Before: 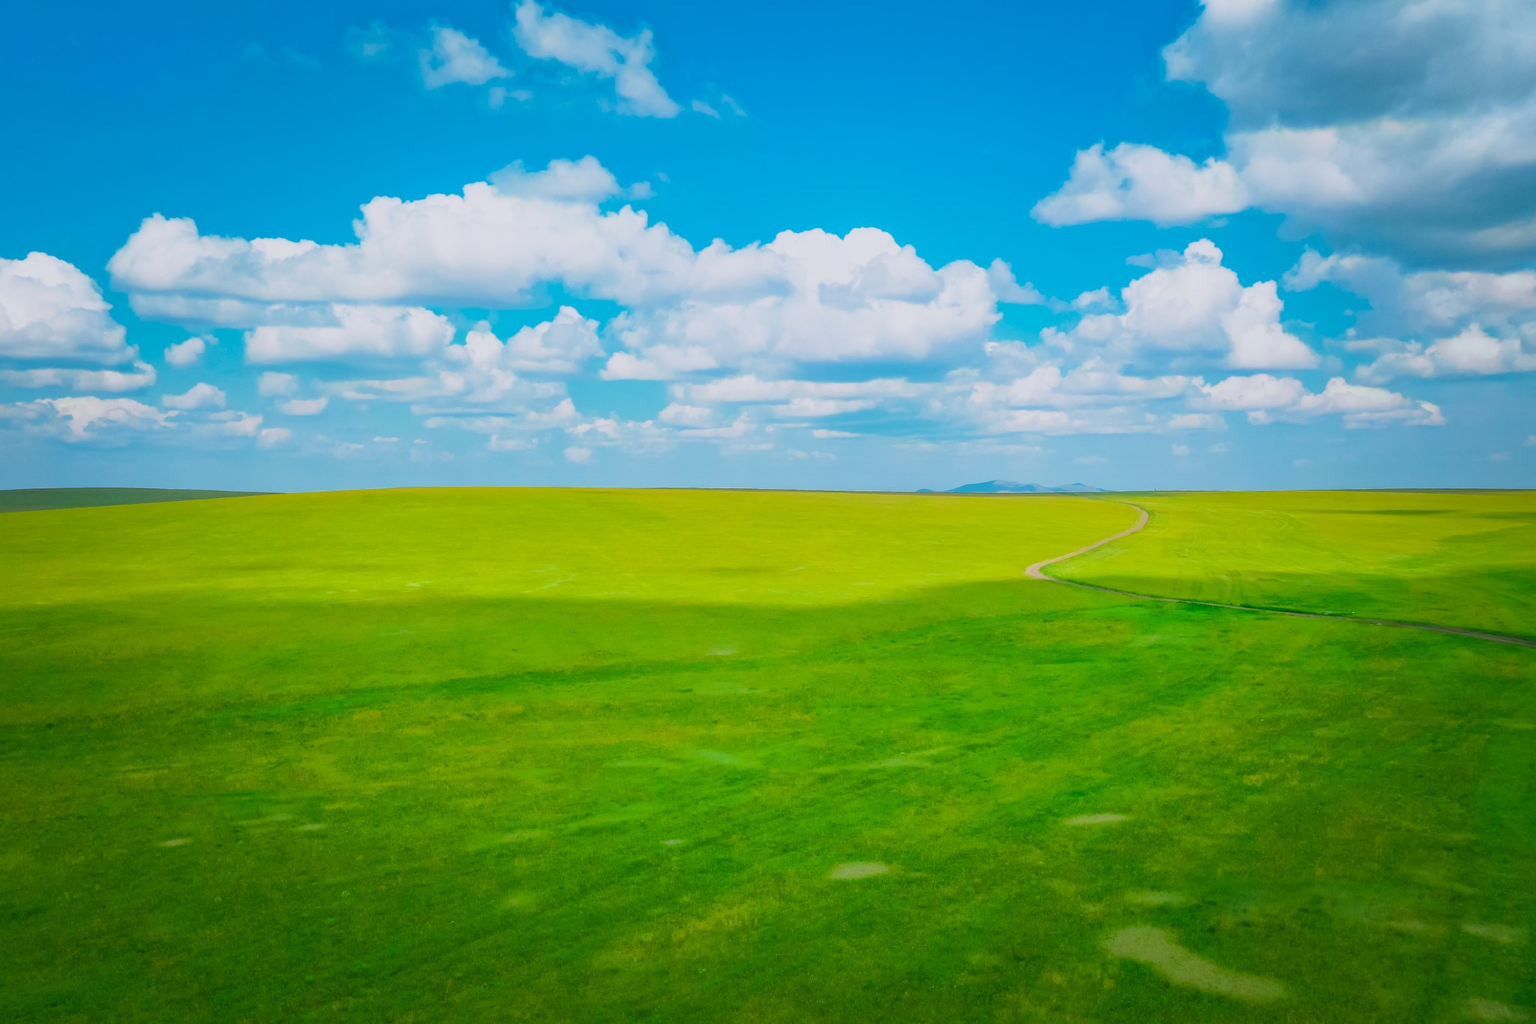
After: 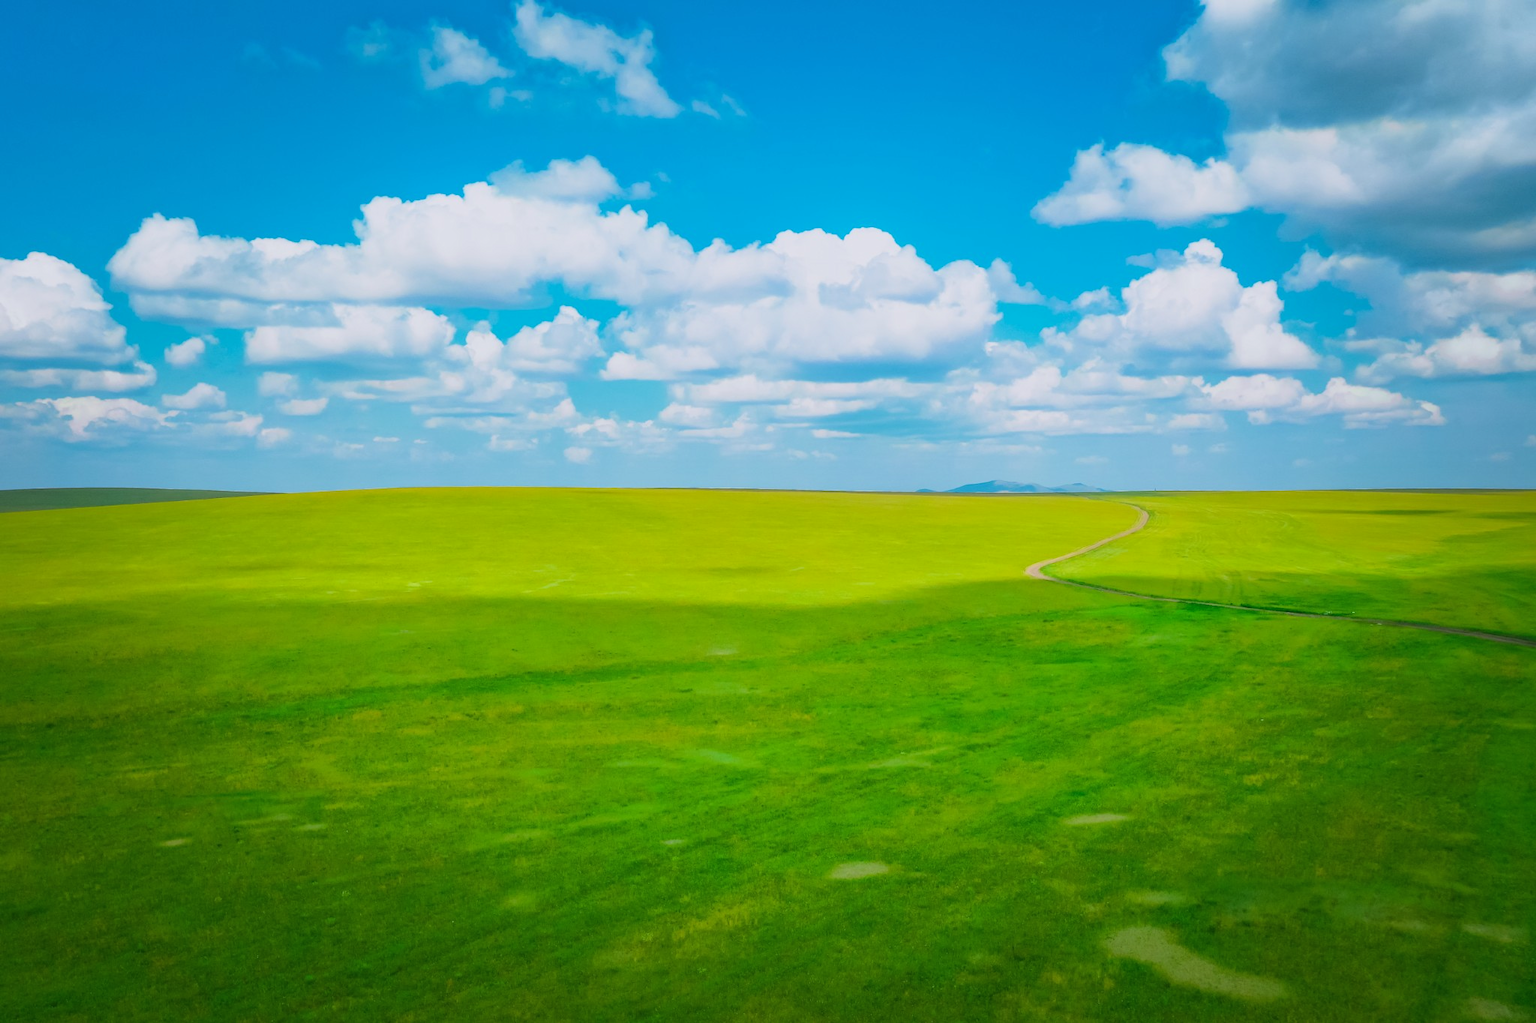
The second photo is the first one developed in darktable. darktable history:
tone curve: curves: ch0 [(0, 0) (0.003, 0.014) (0.011, 0.019) (0.025, 0.029) (0.044, 0.047) (0.069, 0.071) (0.1, 0.101) (0.136, 0.131) (0.177, 0.166) (0.224, 0.212) (0.277, 0.263) (0.335, 0.32) (0.399, 0.387) (0.468, 0.459) (0.543, 0.541) (0.623, 0.626) (0.709, 0.717) (0.801, 0.813) (0.898, 0.909) (1, 1)], color space Lab, linked channels, preserve colors none
